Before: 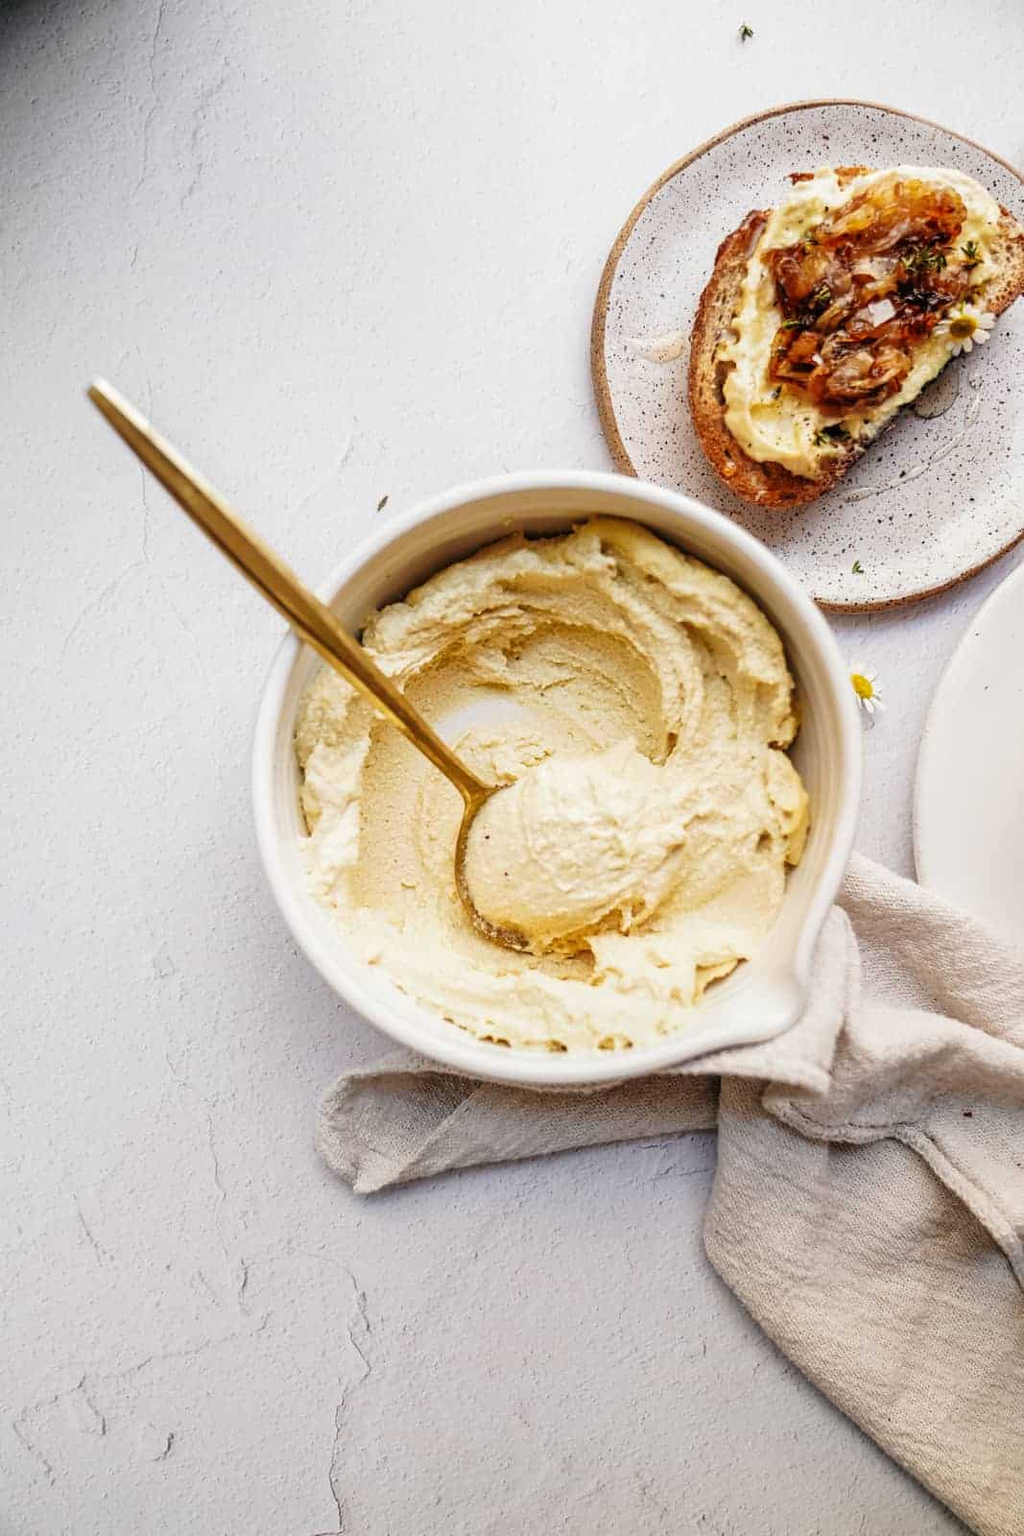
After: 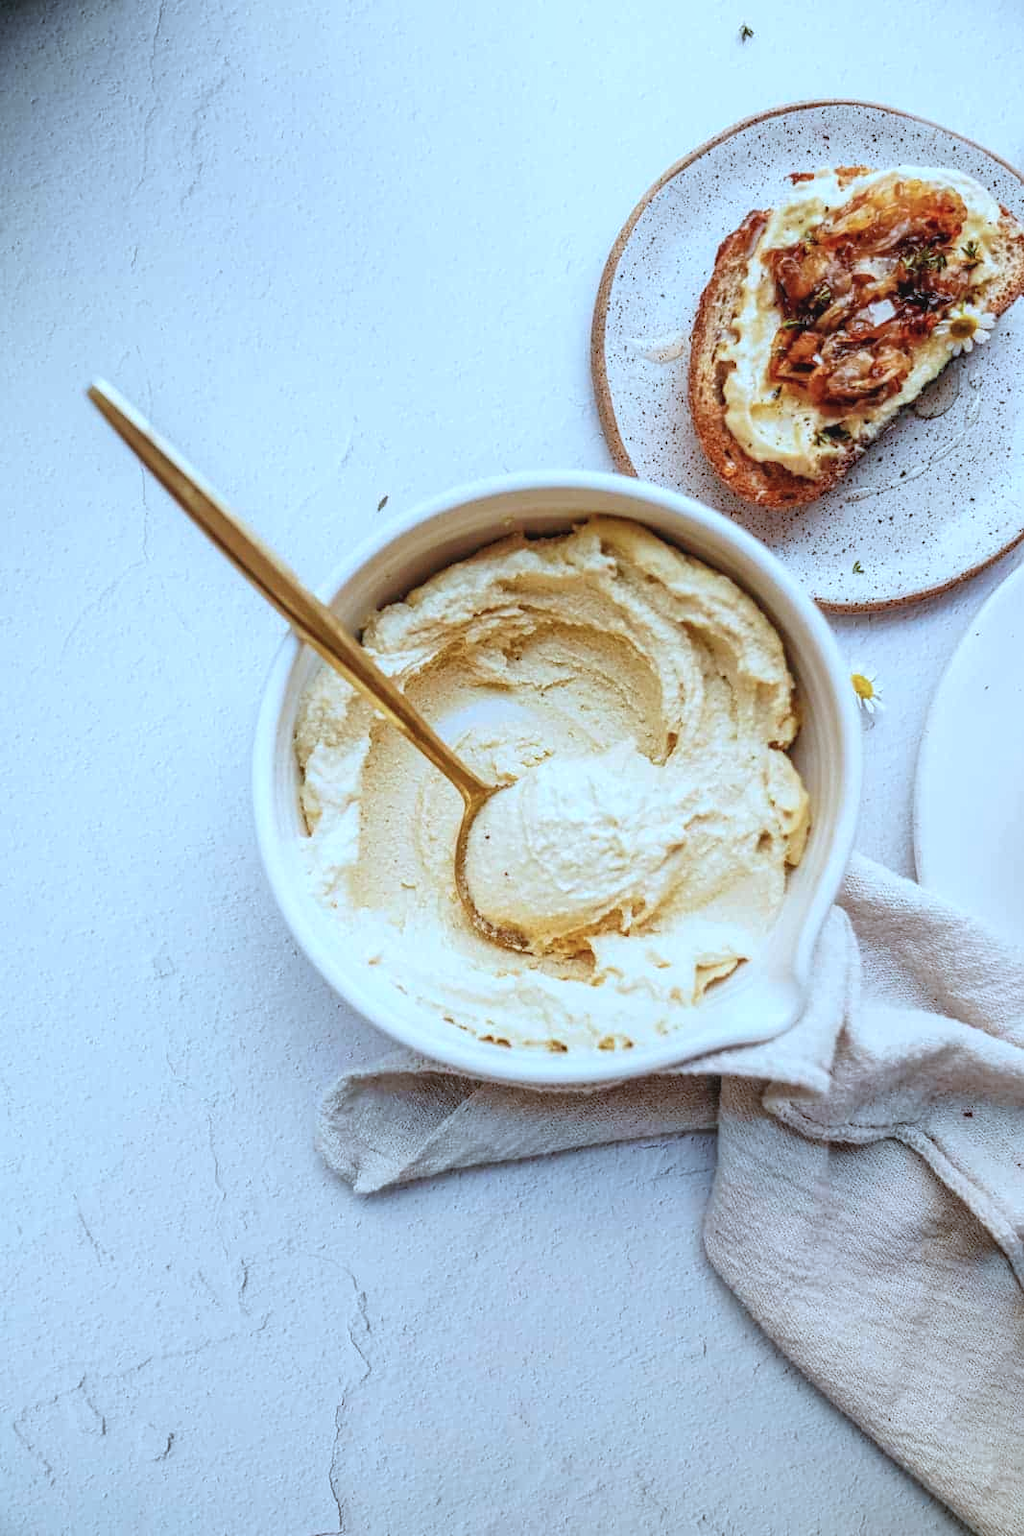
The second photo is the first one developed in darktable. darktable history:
color correction: highlights a* -8.85, highlights b* -23.74
local contrast: detail 109%
